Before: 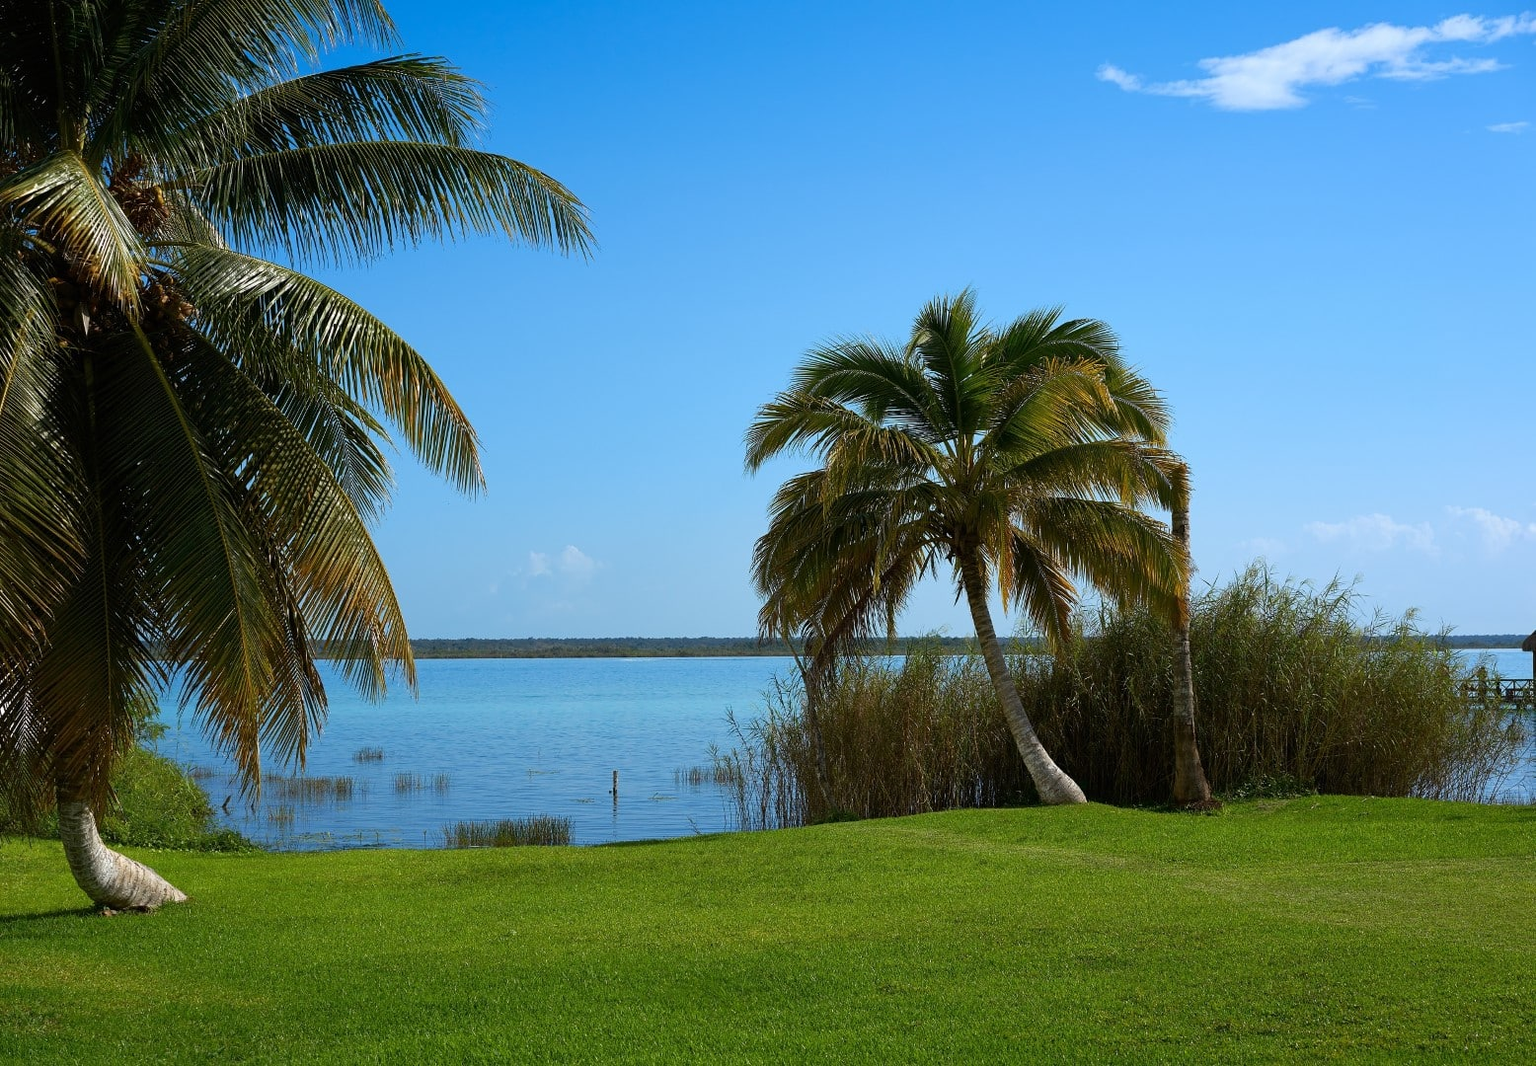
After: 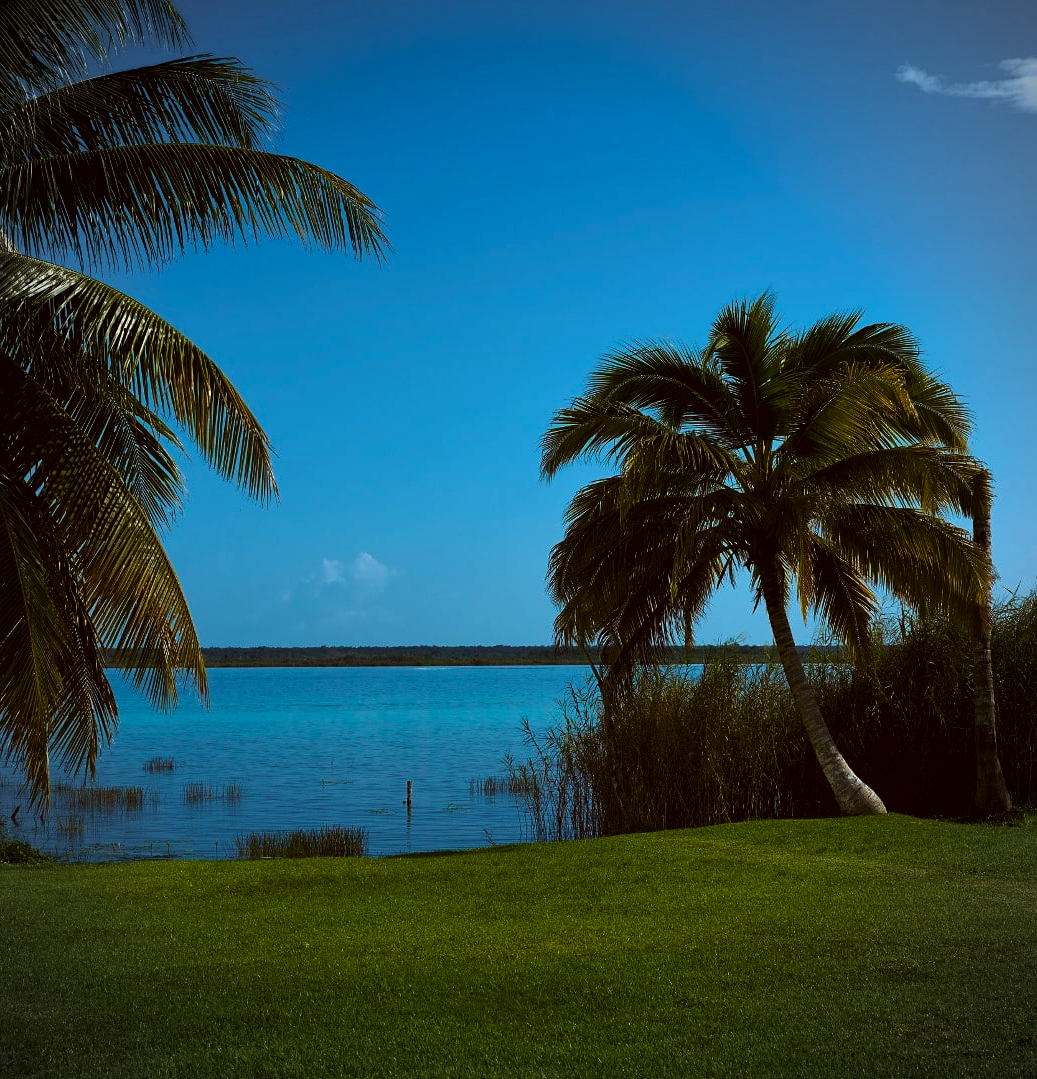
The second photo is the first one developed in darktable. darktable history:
shadows and highlights: shadows 21.01, highlights -81, soften with gaussian
levels: levels [0, 0.618, 1]
vignetting: fall-off radius 61.25%
velvia: strength 44.81%
crop and rotate: left 13.808%, right 19.502%
color correction: highlights a* -4.91, highlights b* -3.29, shadows a* 3.88, shadows b* 4.21
color balance rgb: linear chroma grading › global chroma 8.92%, perceptual saturation grading › global saturation 19.848%, global vibrance 20%
